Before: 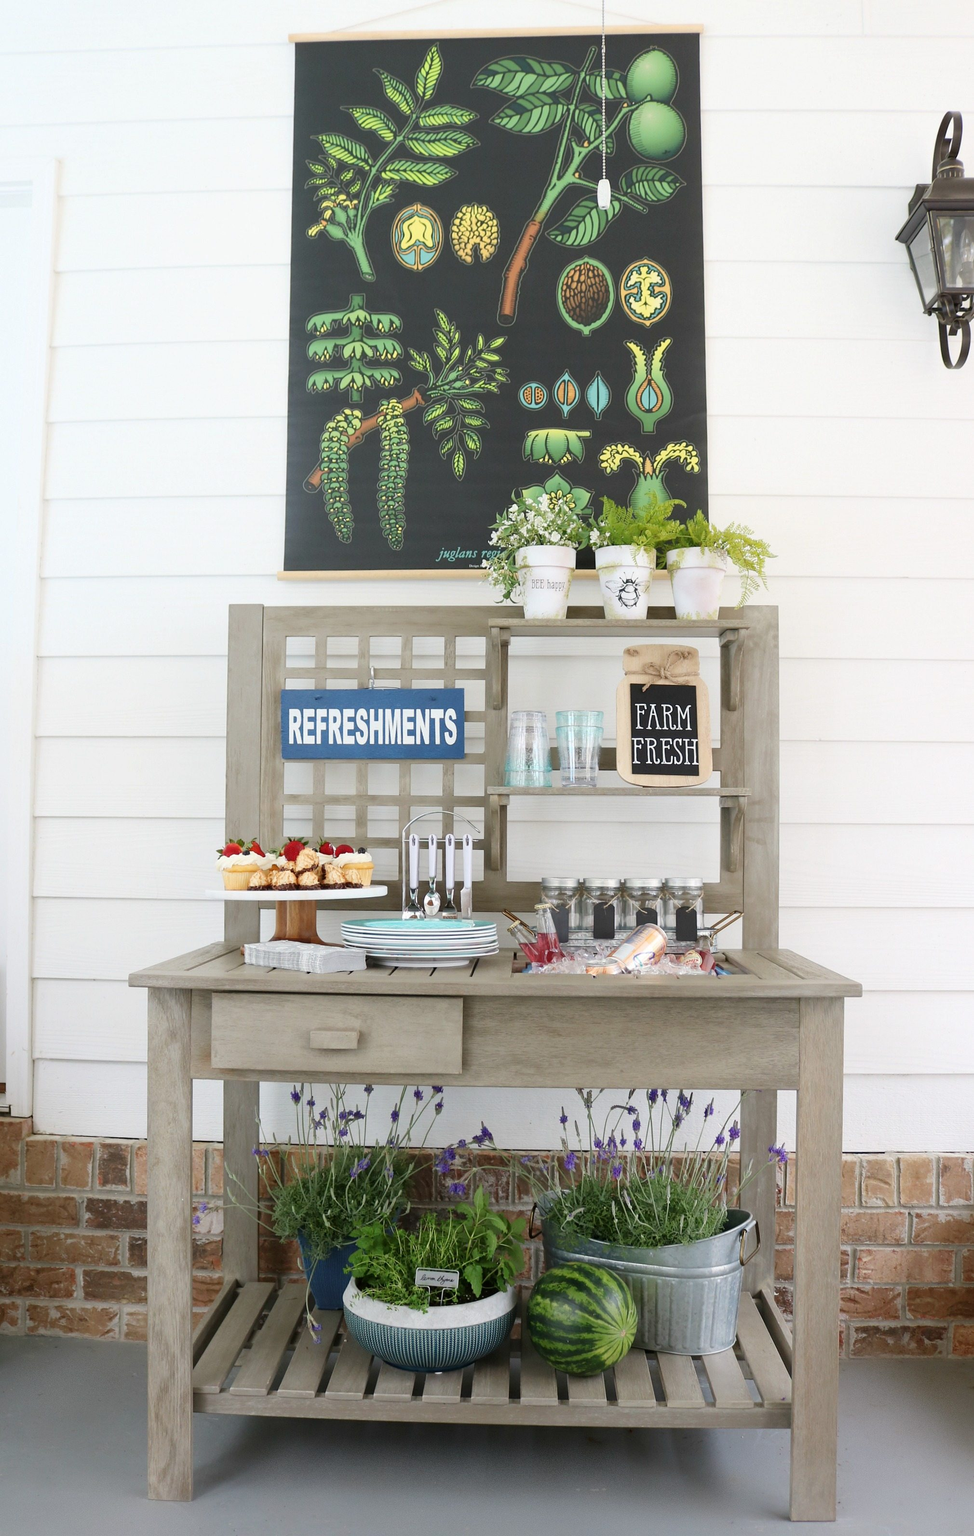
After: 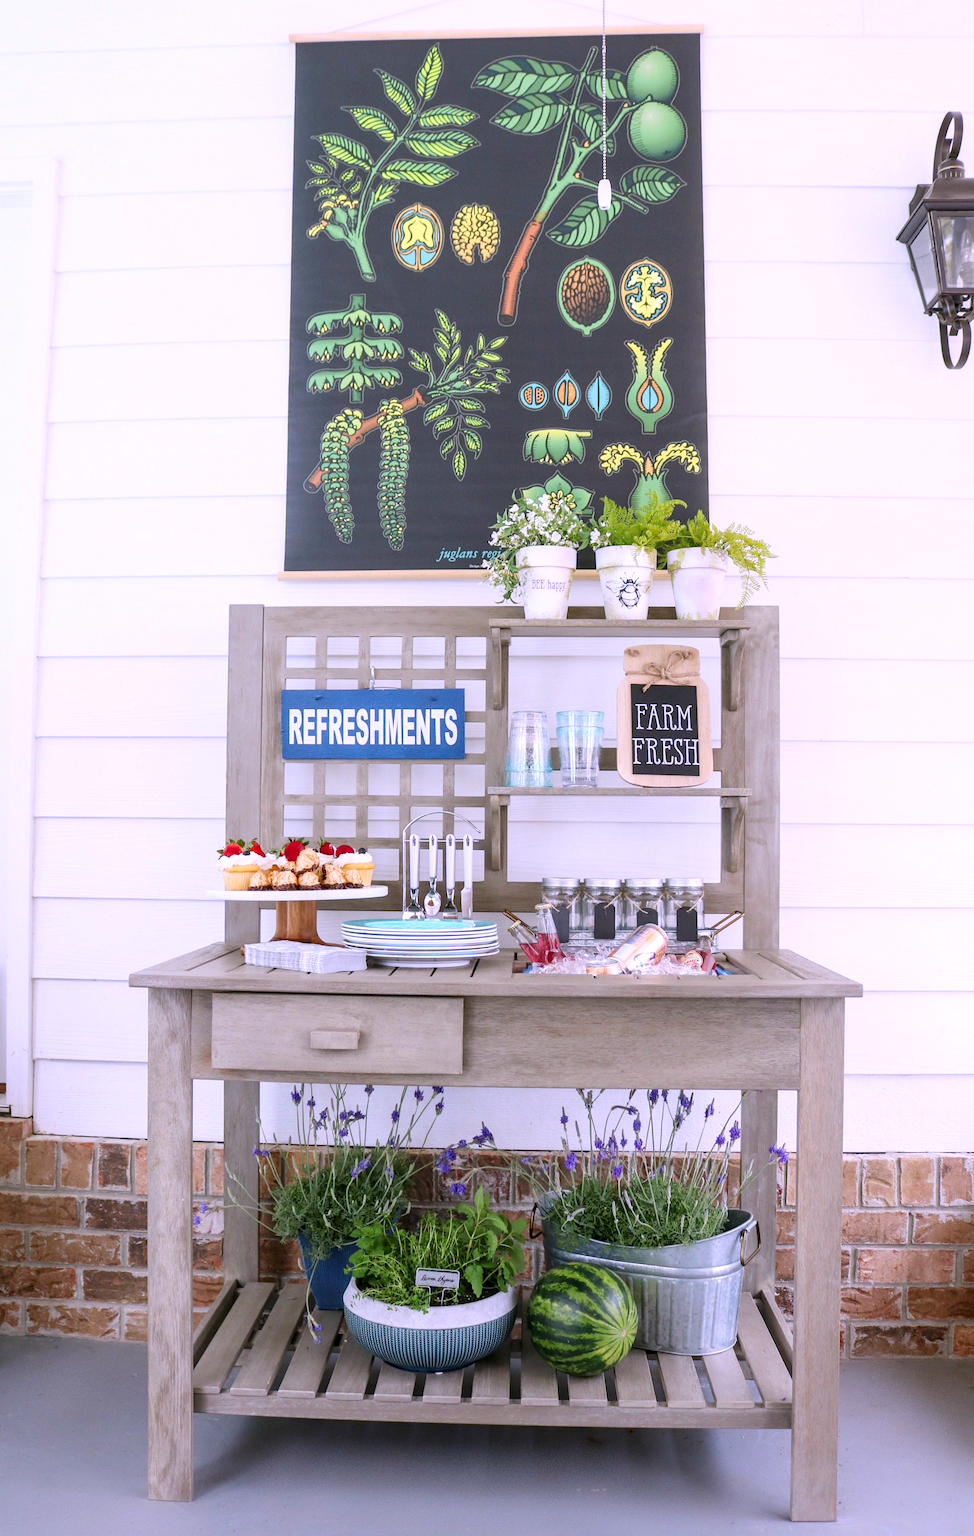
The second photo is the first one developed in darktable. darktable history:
contrast brightness saturation: contrast 0.07, brightness 0.08, saturation 0.18
white balance: red 1.042, blue 1.17
local contrast: detail 130%
